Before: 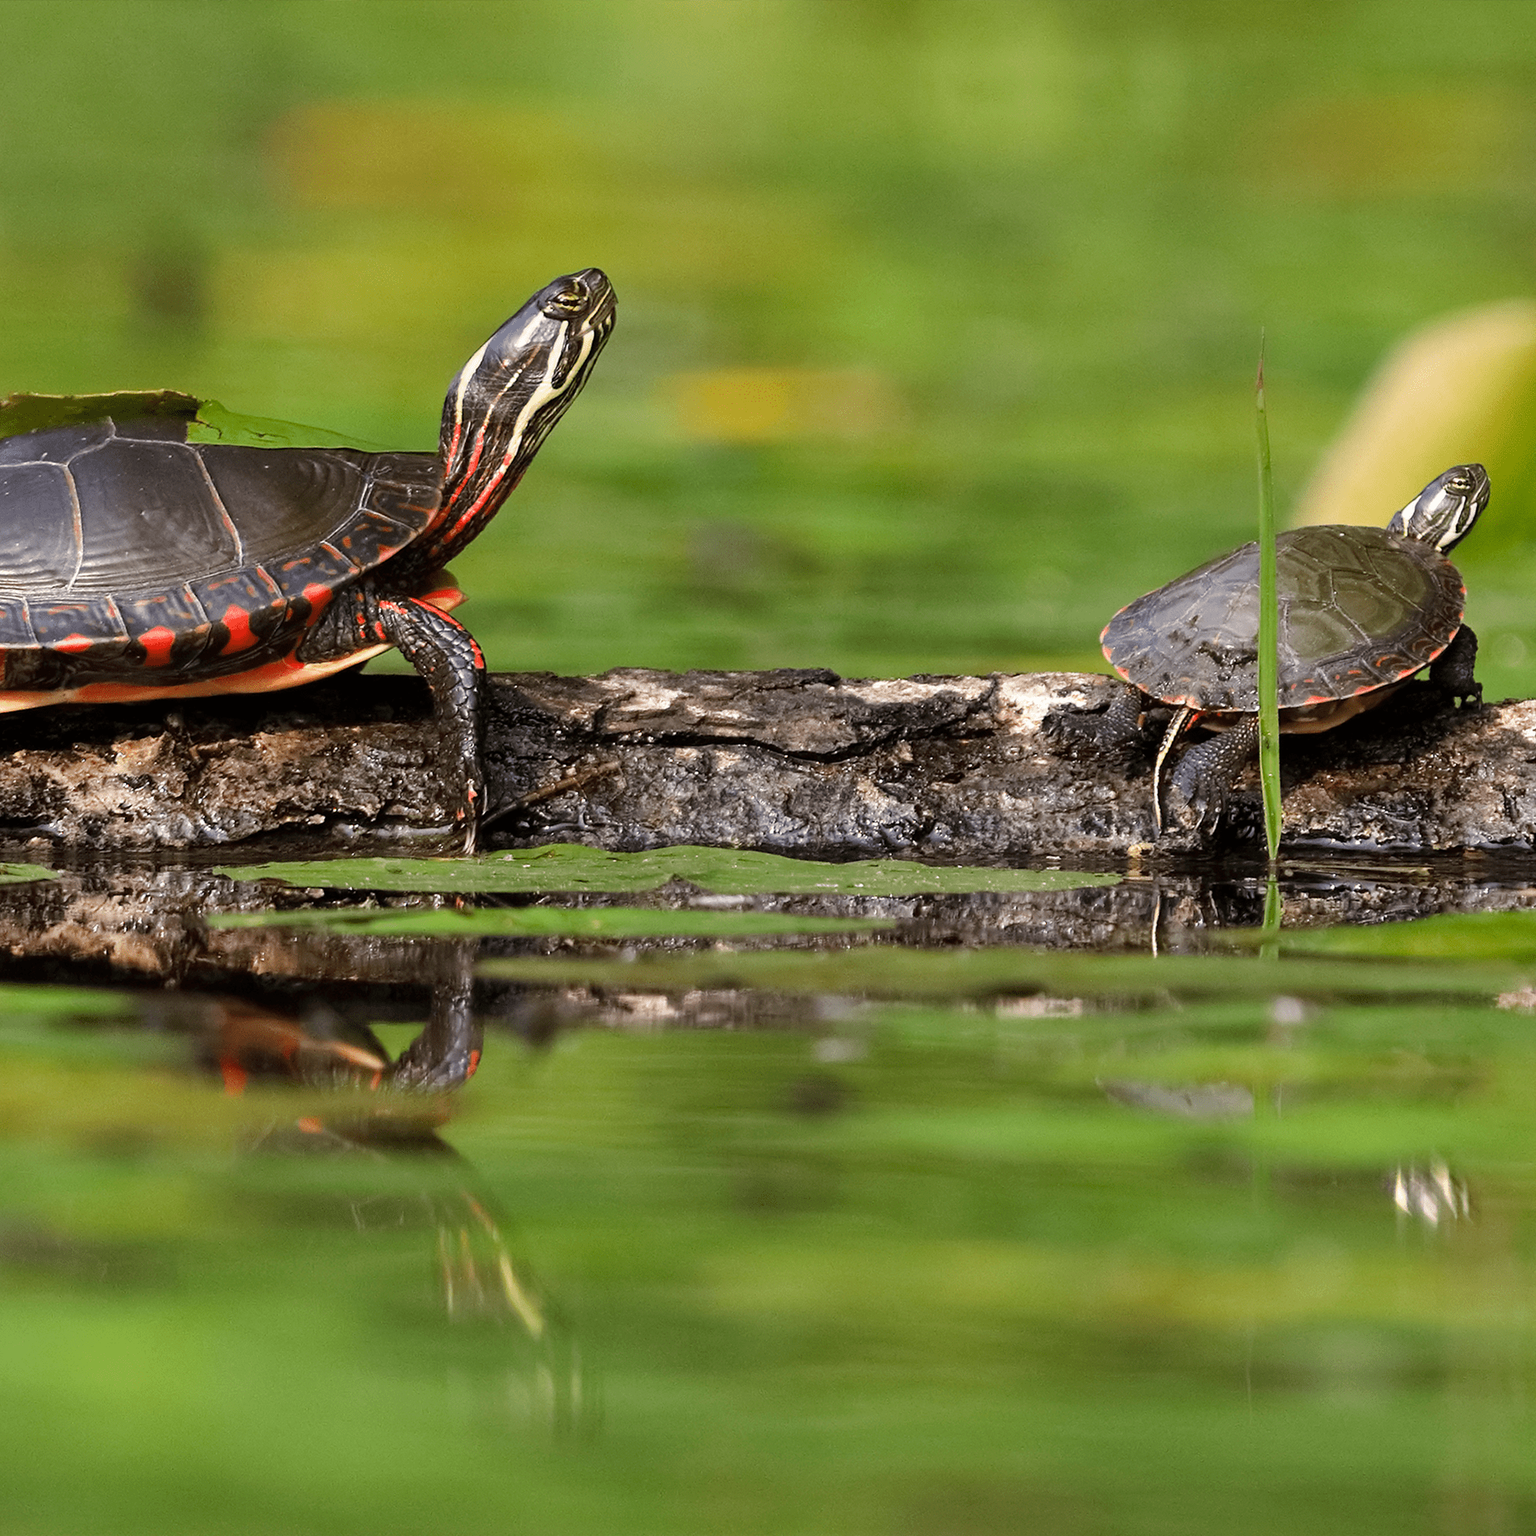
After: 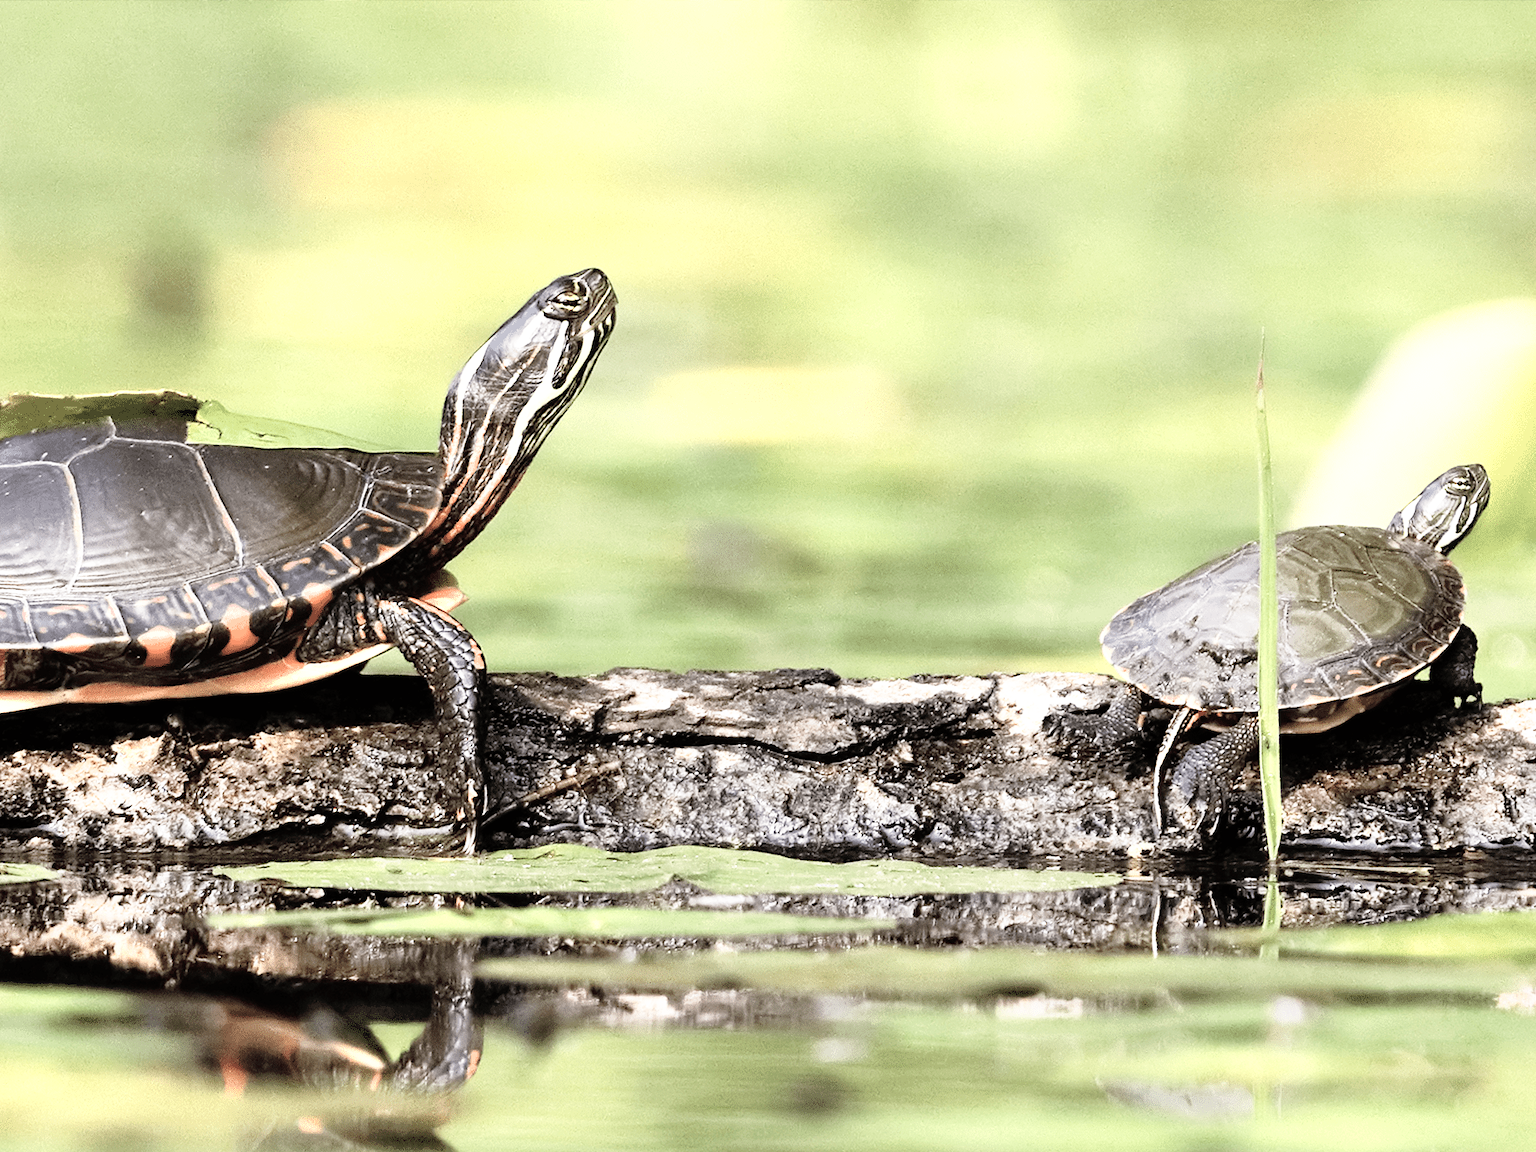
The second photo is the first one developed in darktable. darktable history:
color zones: curves: ch0 [(0, 0.6) (0.129, 0.585) (0.193, 0.596) (0.429, 0.5) (0.571, 0.5) (0.714, 0.5) (0.857, 0.5) (1, 0.6)]; ch1 [(0, 0.453) (0.112, 0.245) (0.213, 0.252) (0.429, 0.233) (0.571, 0.231) (0.683, 0.242) (0.857, 0.296) (1, 0.453)]
crop: bottom 24.989%
base curve: curves: ch0 [(0, 0) (0.012, 0.01) (0.073, 0.168) (0.31, 0.711) (0.645, 0.957) (1, 1)], preserve colors none
exposure: exposure 0.081 EV, compensate exposure bias true, compensate highlight preservation false
